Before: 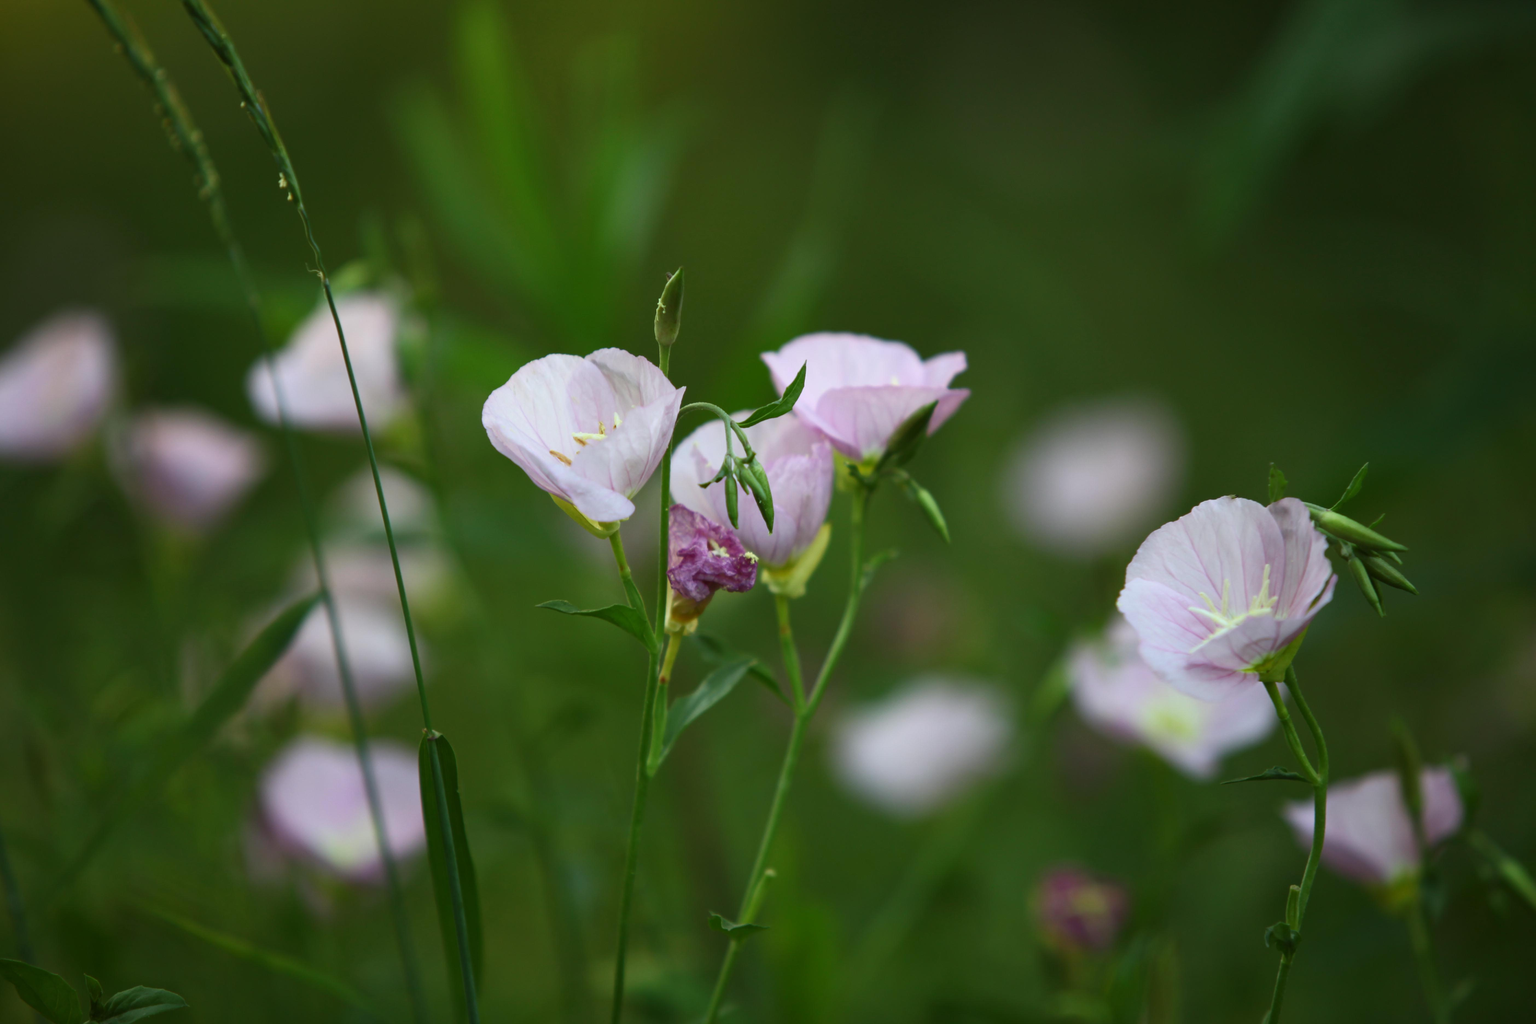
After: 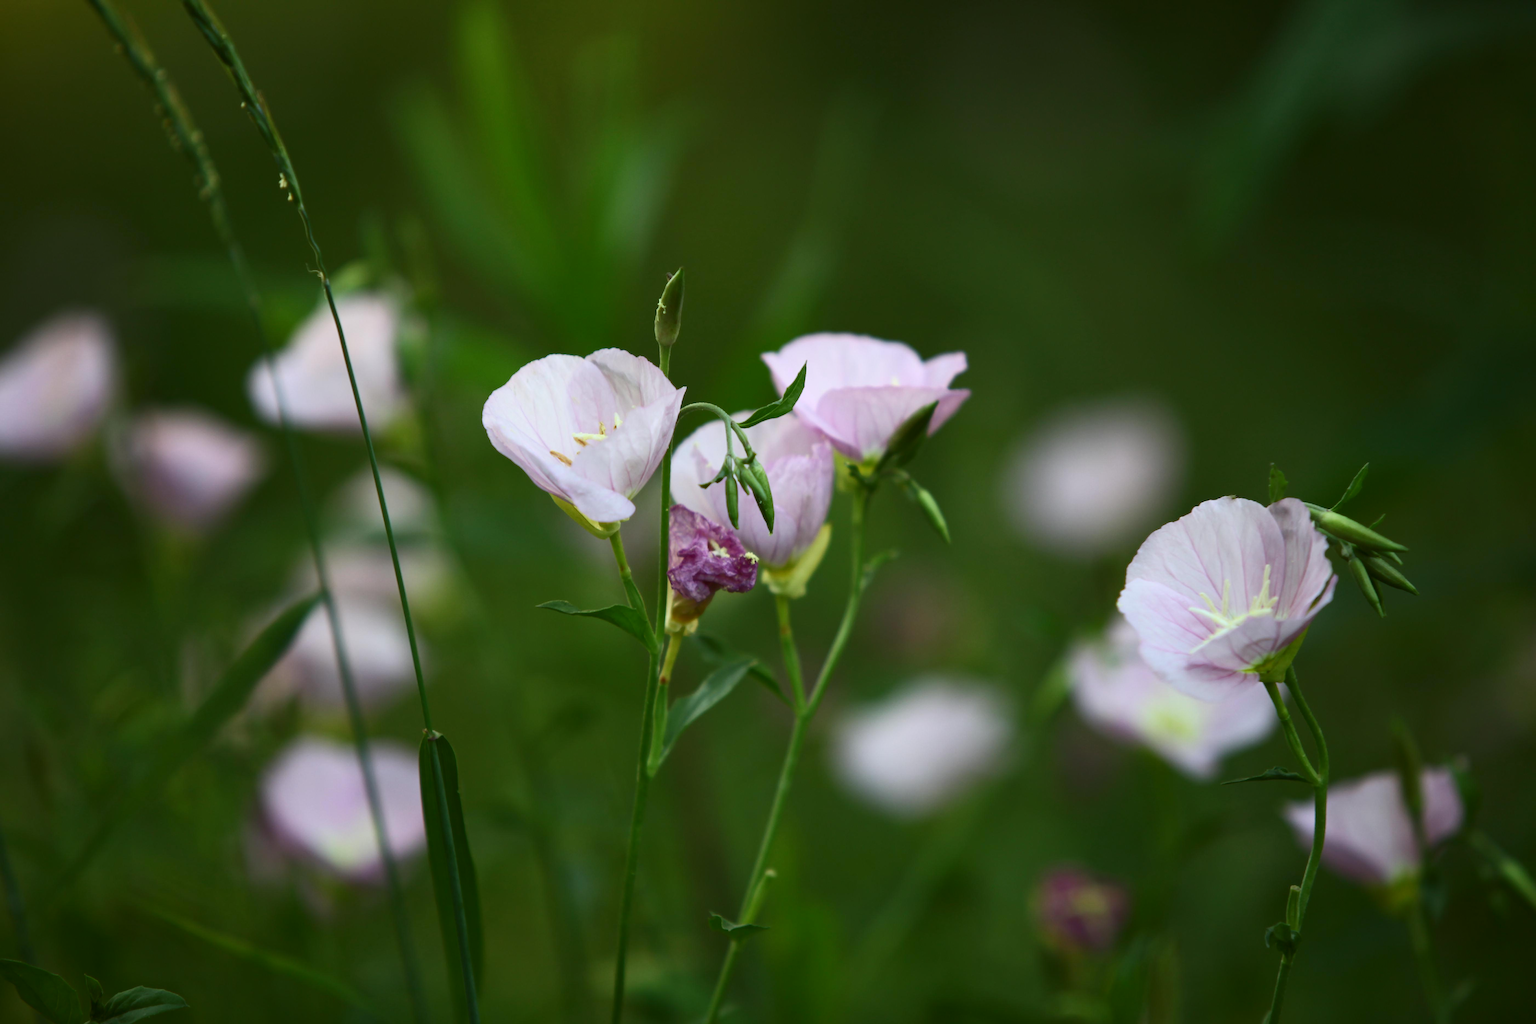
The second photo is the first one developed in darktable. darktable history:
contrast brightness saturation: contrast 0.14
